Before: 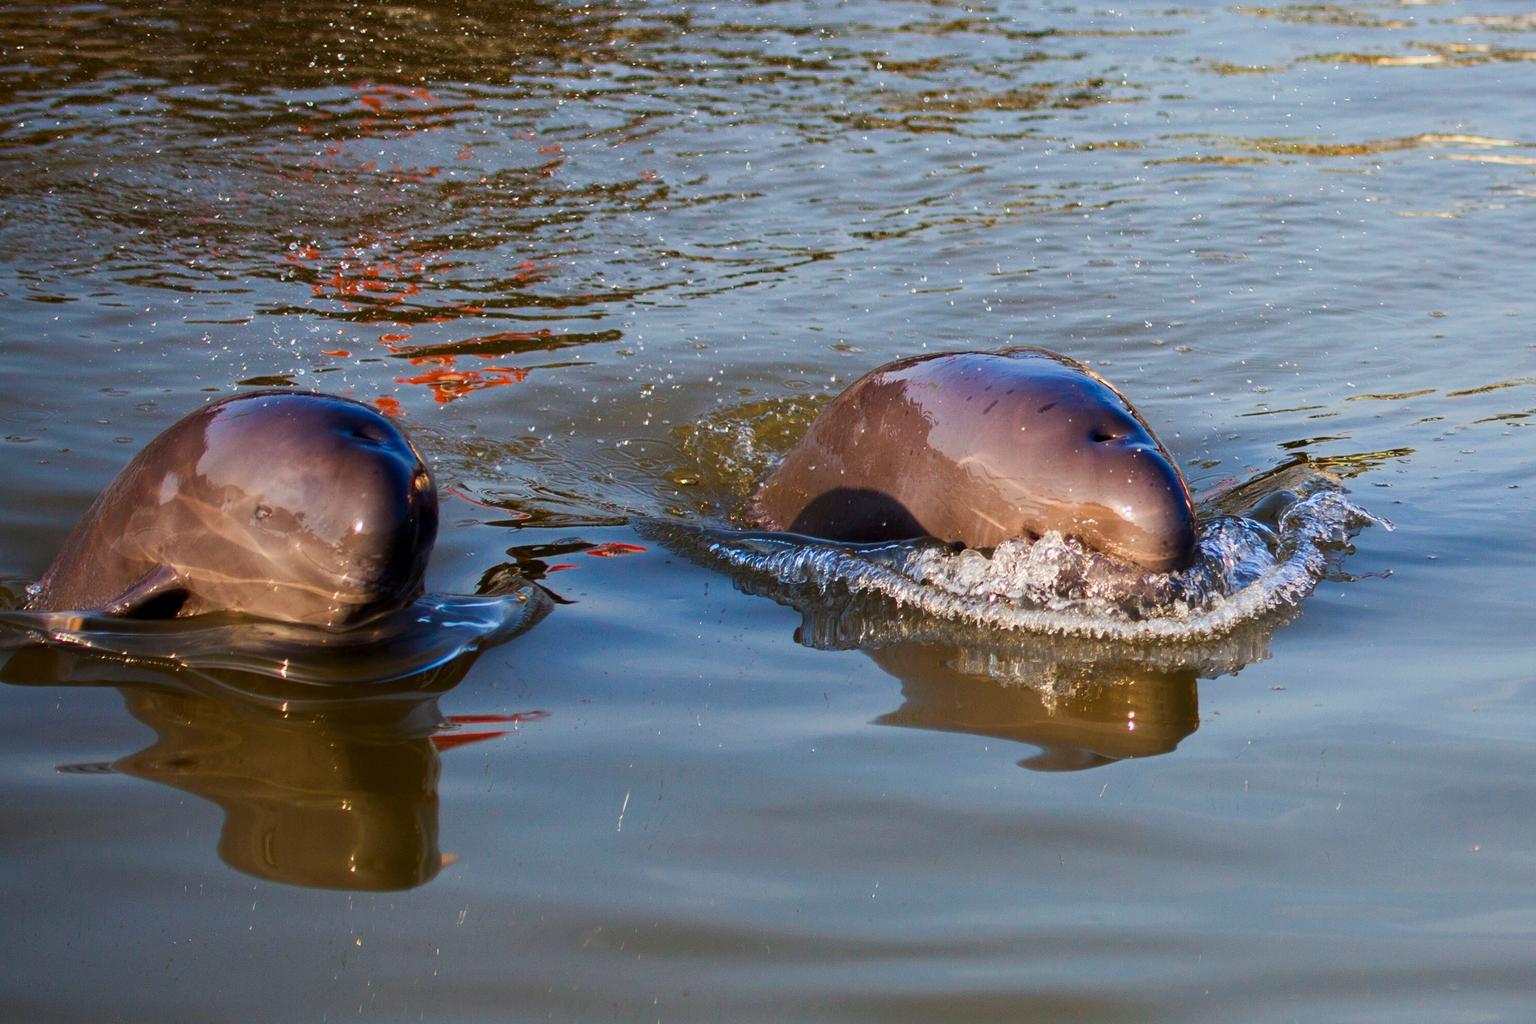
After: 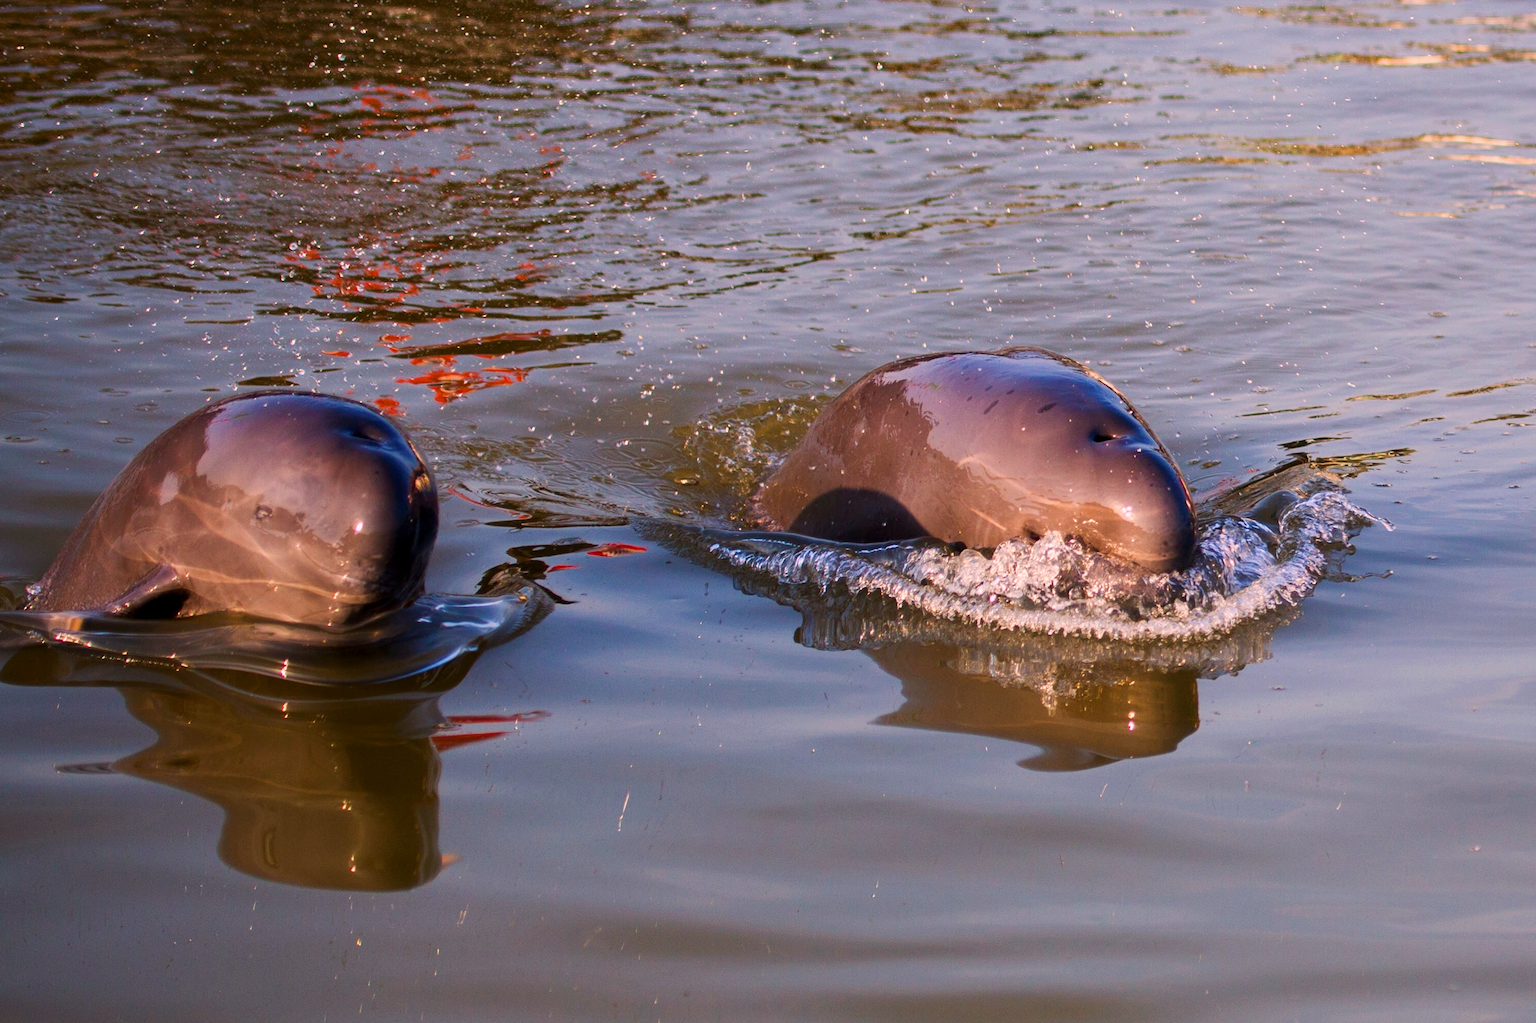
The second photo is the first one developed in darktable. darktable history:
color correction: highlights a* 14.61, highlights b* 4.75
